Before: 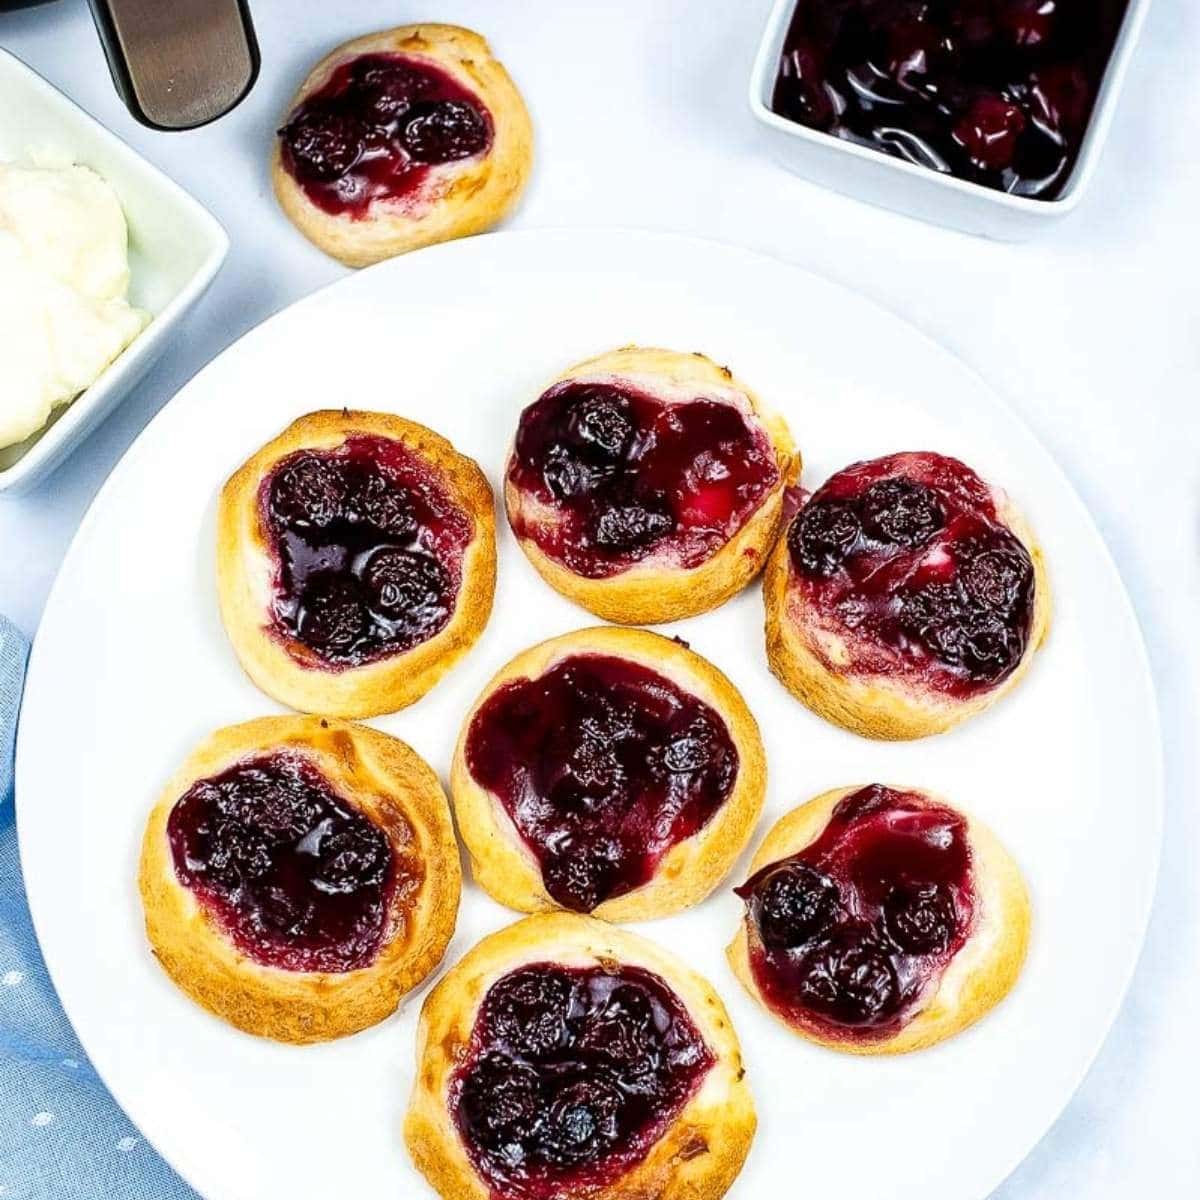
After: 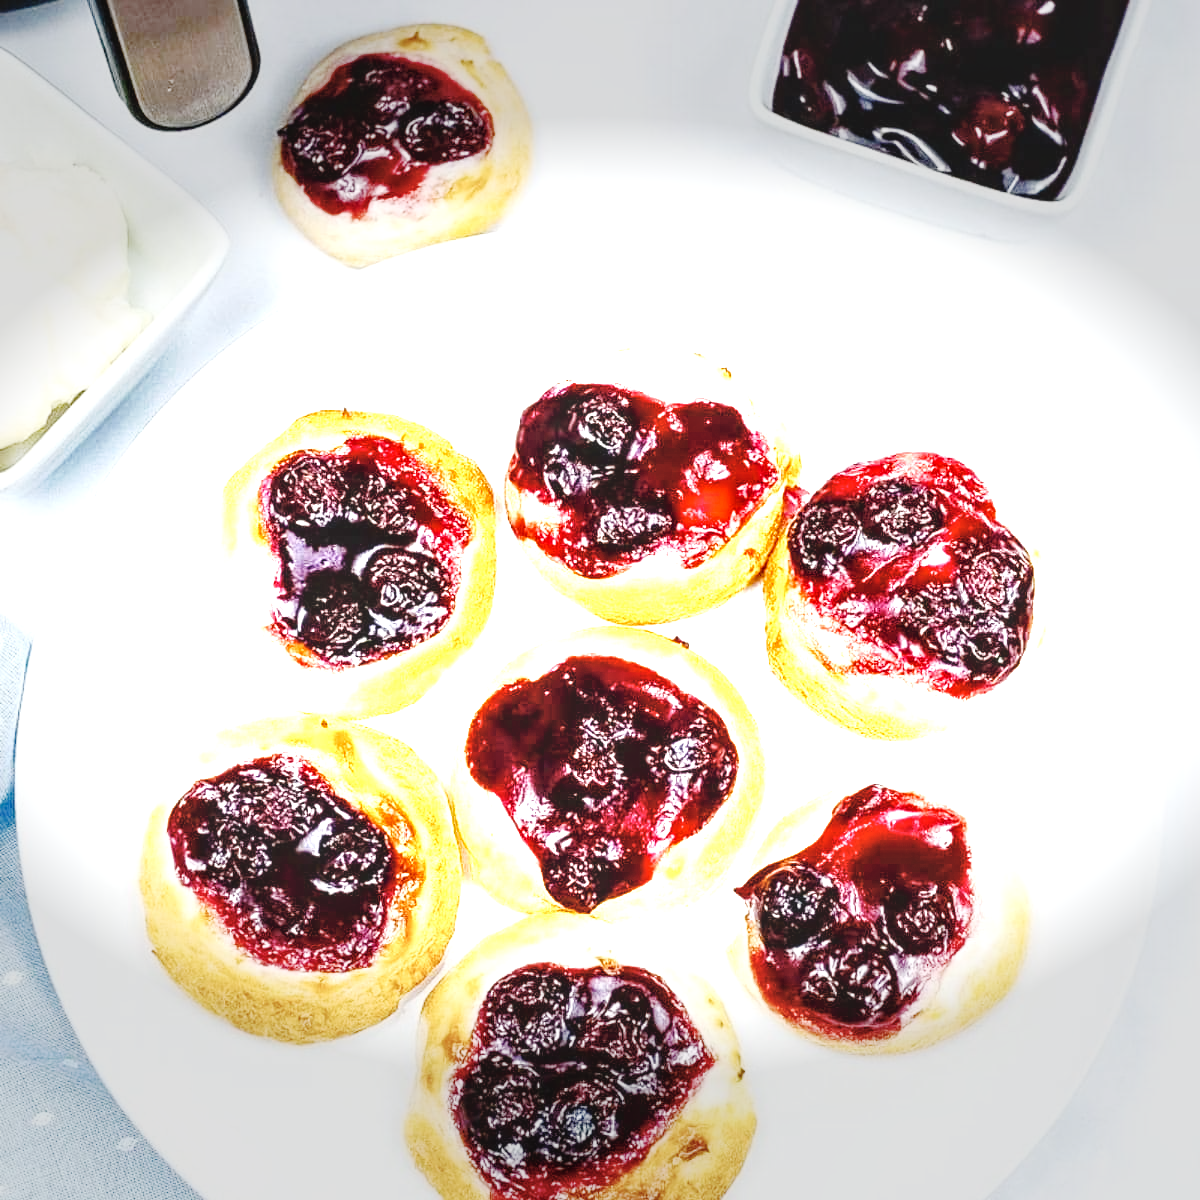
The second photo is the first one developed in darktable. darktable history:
local contrast: on, module defaults
shadows and highlights: radius 110.86, shadows 51.09, white point adjustment 9.16, highlights -4.17, highlights color adjustment 32.2%, soften with gaussian
color balance rgb: perceptual saturation grading › global saturation 35%, perceptual saturation grading › highlights -30%, perceptual saturation grading › shadows 35%, perceptual brilliance grading › global brilliance 3%, perceptual brilliance grading › highlights -3%, perceptual brilliance grading › shadows 3%
vignetting: fall-off start 70.97%, brightness -0.584, saturation -0.118, width/height ratio 1.333
contrast equalizer: octaves 7, y [[0.6 ×6], [0.55 ×6], [0 ×6], [0 ×6], [0 ×6]], mix -0.3
exposure: black level correction 0, exposure 1.173 EV, compensate exposure bias true, compensate highlight preservation false
color contrast: green-magenta contrast 0.84, blue-yellow contrast 0.86
base curve: curves: ch0 [(0, 0) (0.036, 0.025) (0.121, 0.166) (0.206, 0.329) (0.605, 0.79) (1, 1)], preserve colors none
